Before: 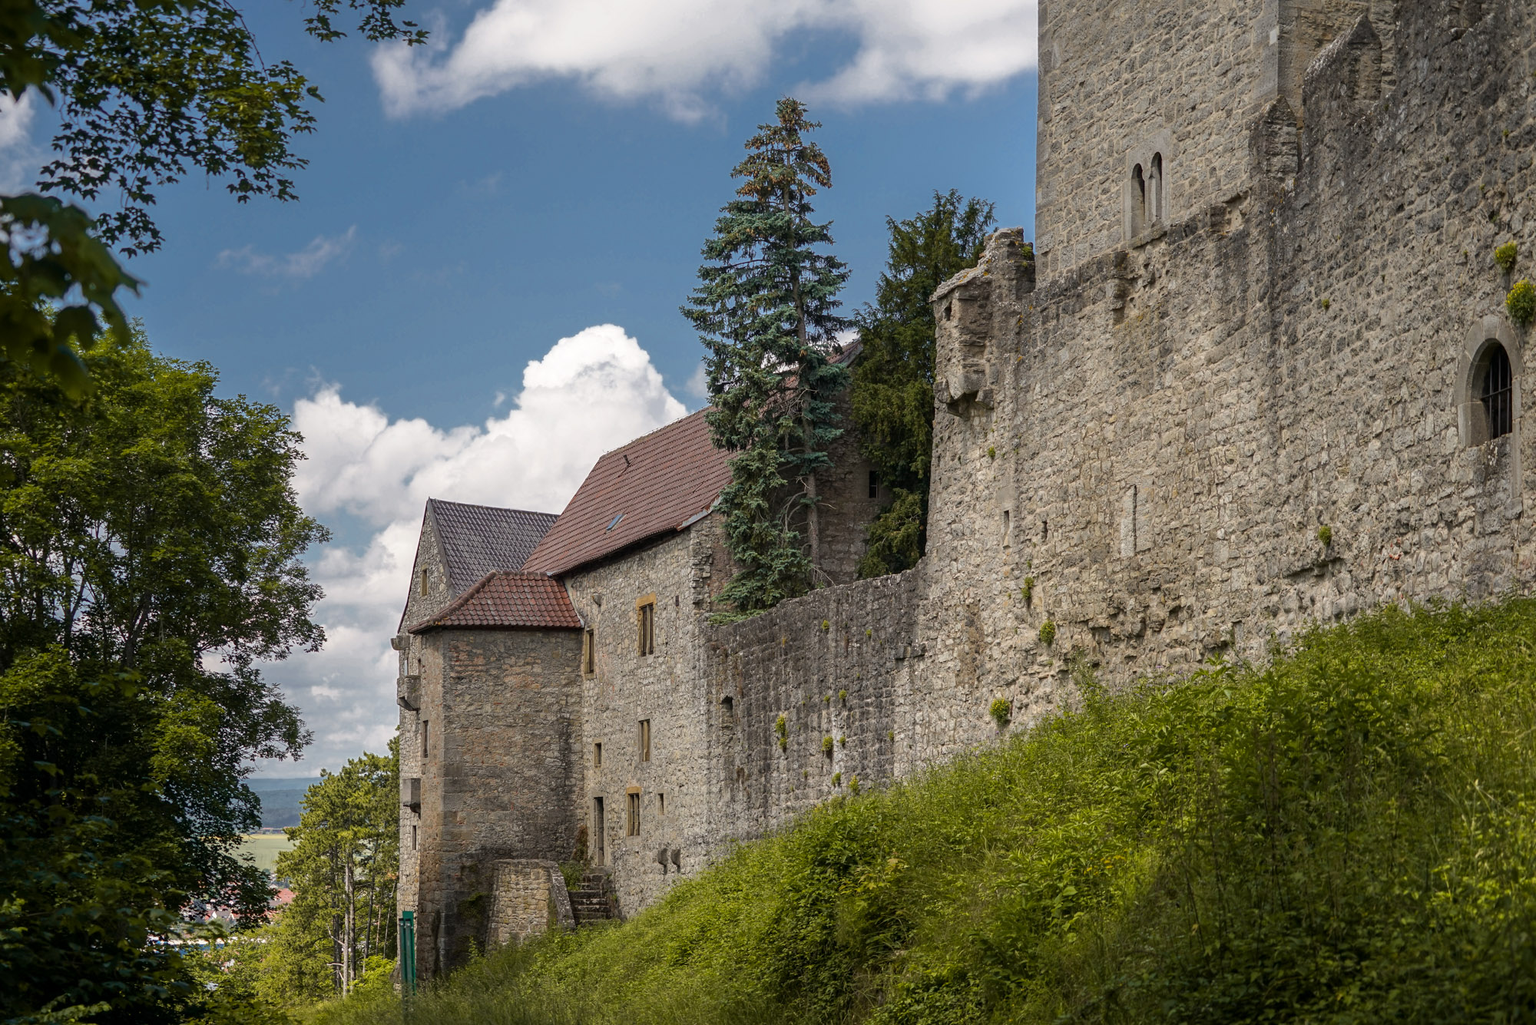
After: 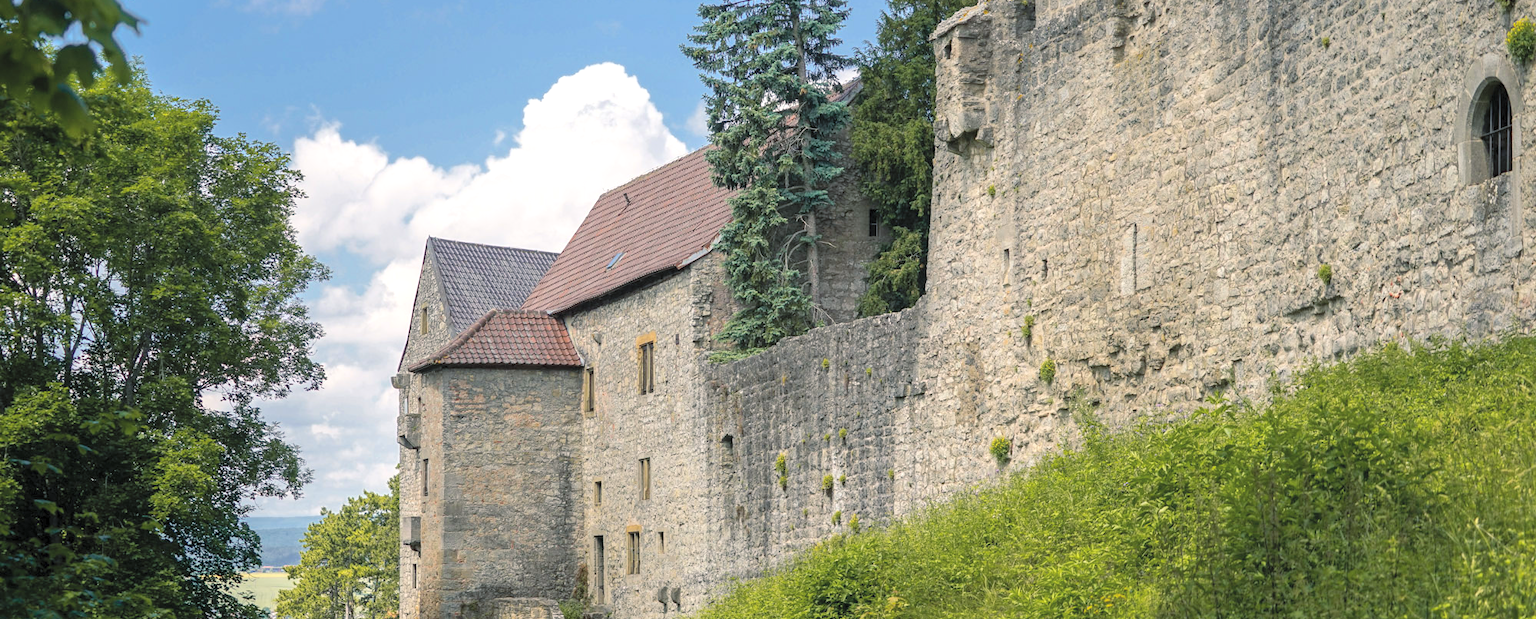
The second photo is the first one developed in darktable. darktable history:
color balance rgb: shadows lift › chroma 5.493%, shadows lift › hue 237.34°, power › hue 312.21°, perceptual saturation grading › global saturation 0.268%
levels: black 0.088%, levels [0, 0.476, 0.951]
contrast brightness saturation: contrast 0.098, brightness 0.314, saturation 0.143
crop and rotate: top 25.558%, bottom 14.021%
